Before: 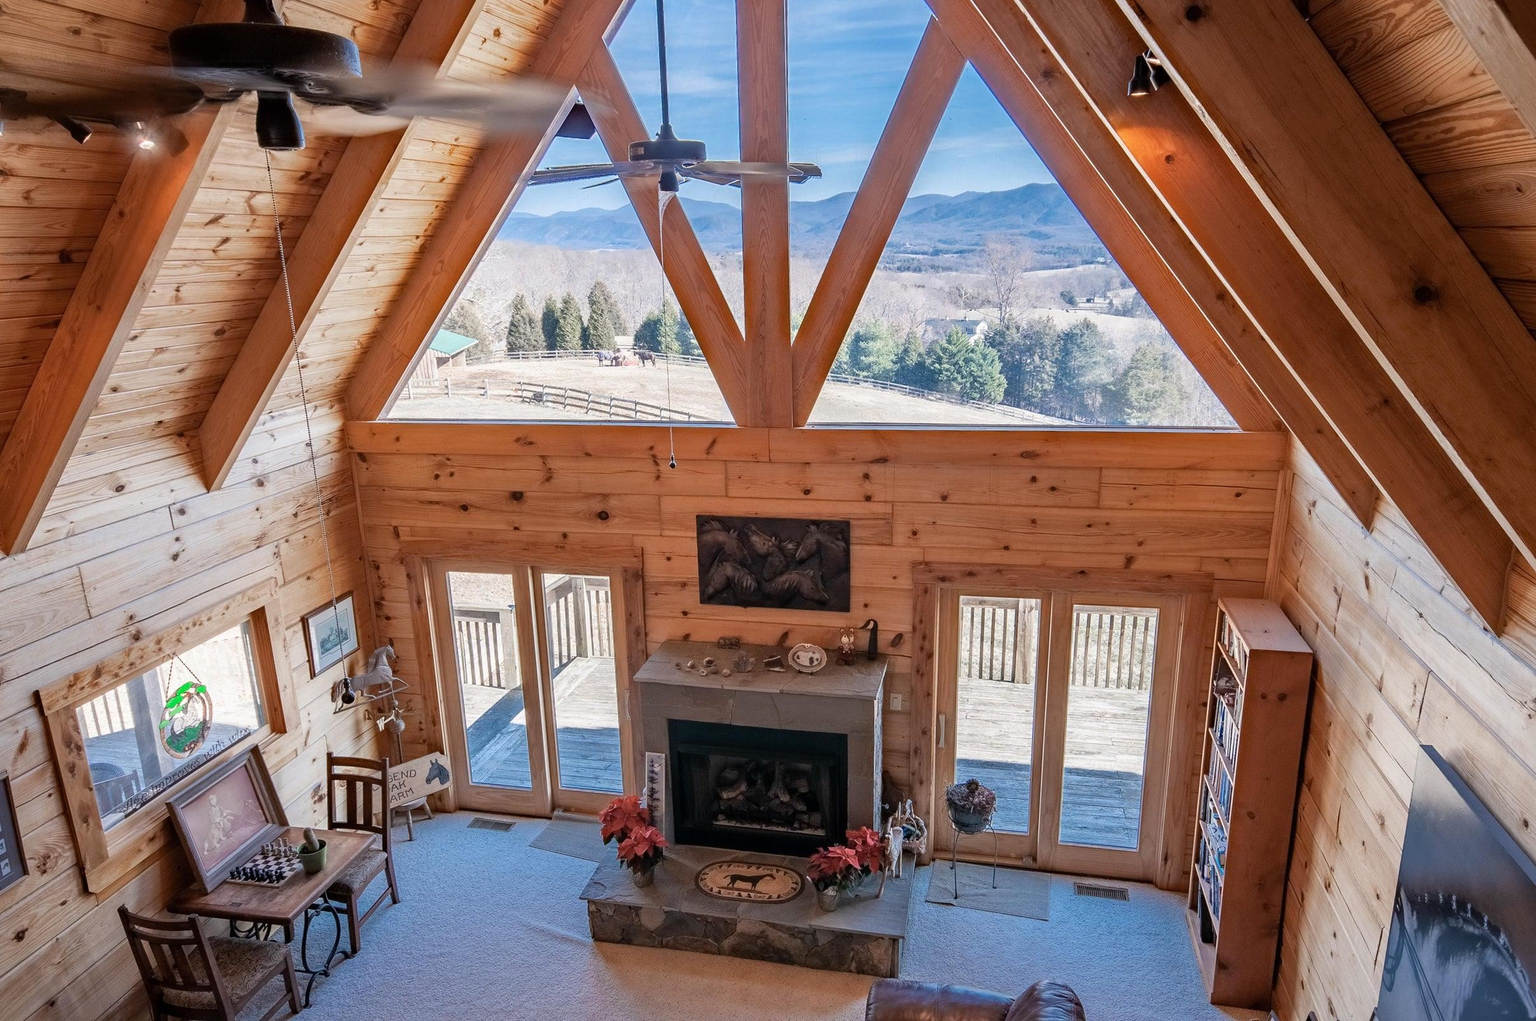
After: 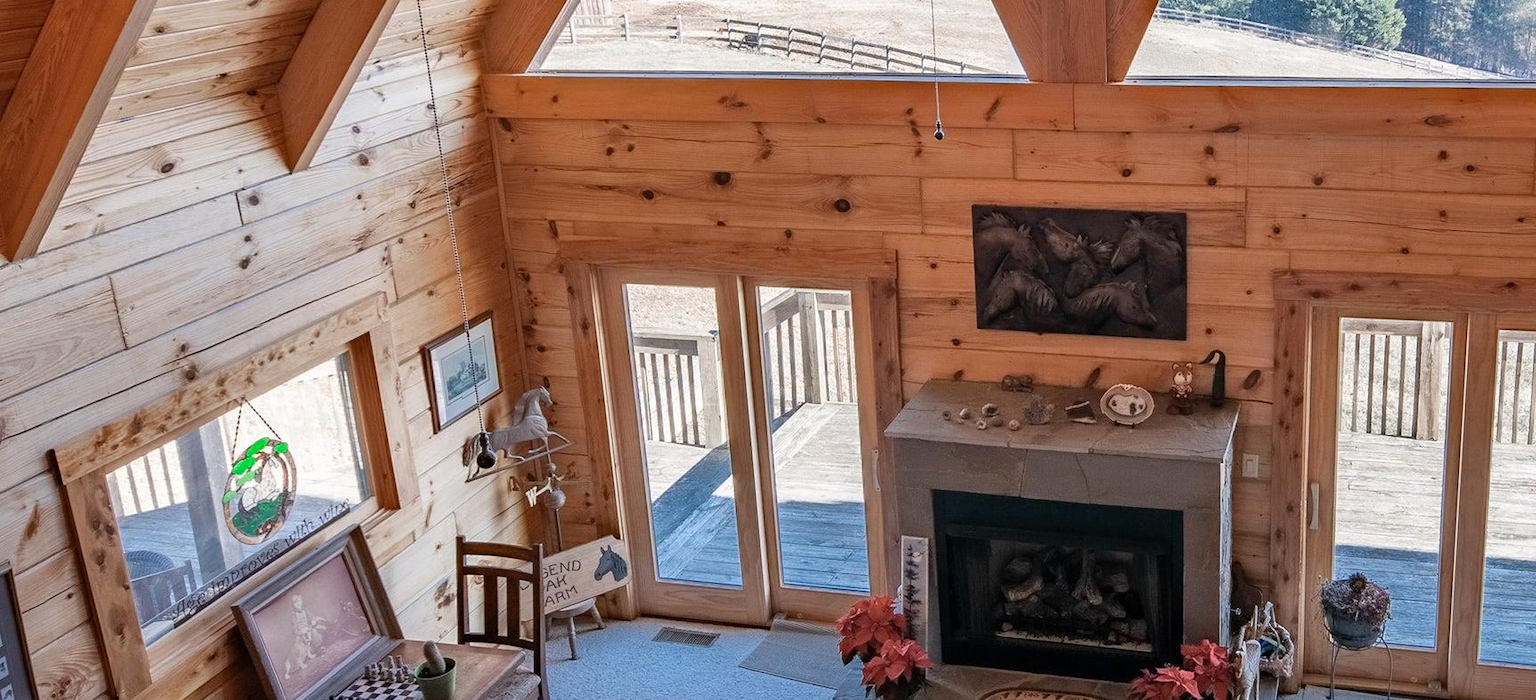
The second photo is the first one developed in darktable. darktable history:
shadows and highlights: shadows 13.16, white point adjustment 1.21, soften with gaussian
crop: top 36.104%, right 28.355%, bottom 14.677%
